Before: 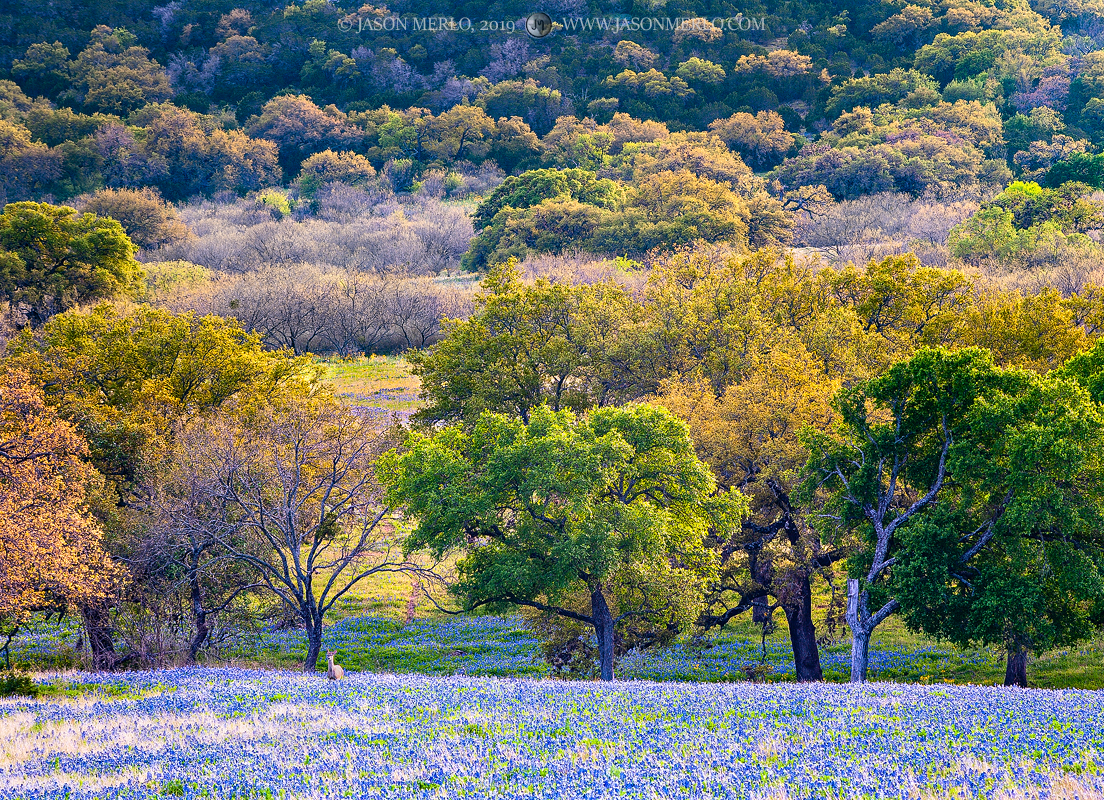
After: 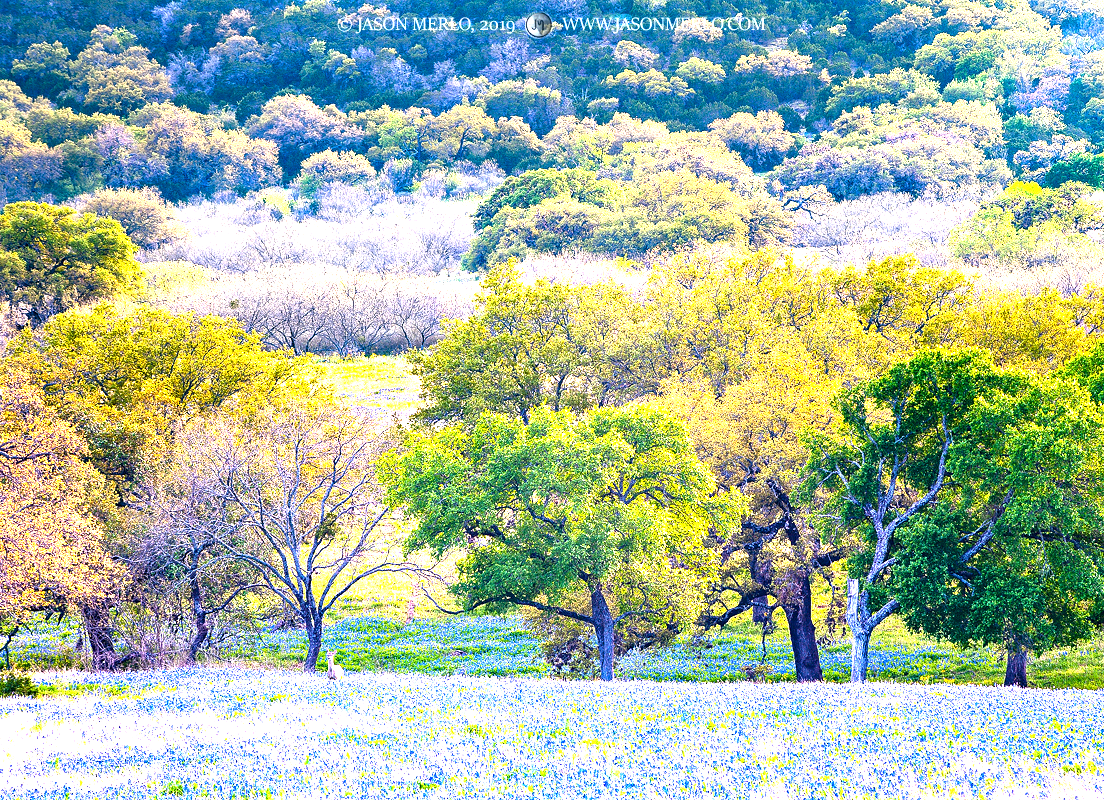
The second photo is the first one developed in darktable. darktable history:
exposure: black level correction 0.001, exposure 1.817 EV, compensate exposure bias true, compensate highlight preservation false
